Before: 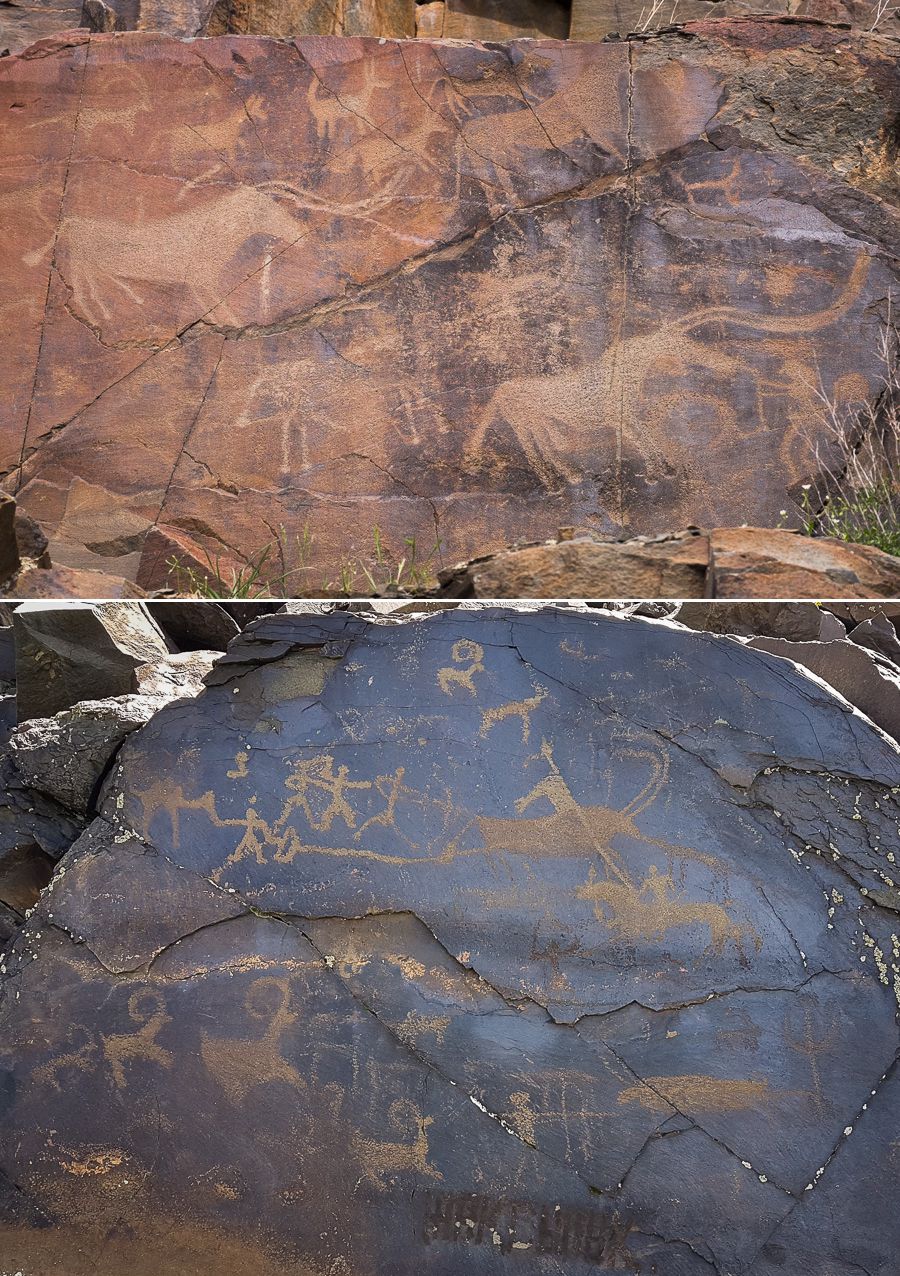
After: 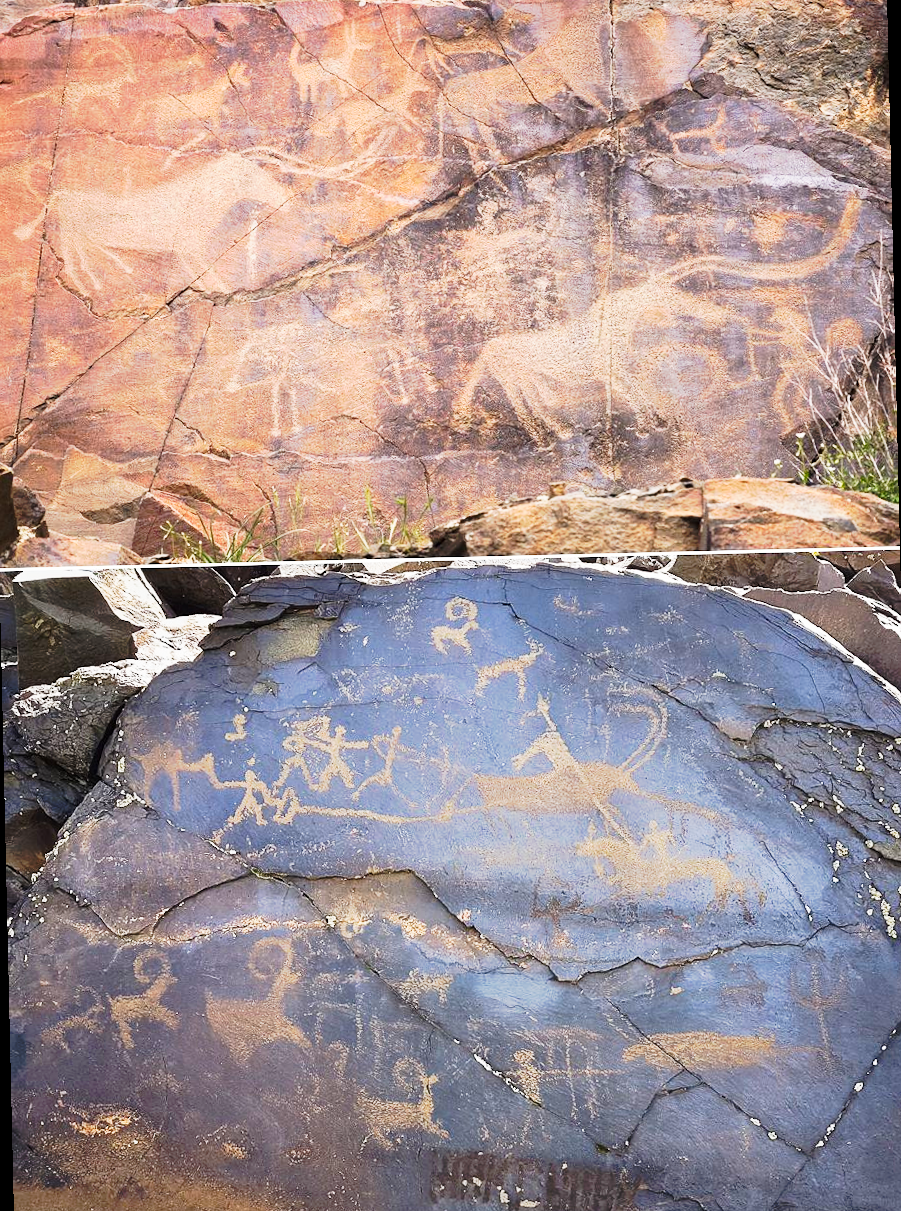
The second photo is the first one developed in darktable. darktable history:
rotate and perspective: rotation -1.32°, lens shift (horizontal) -0.031, crop left 0.015, crop right 0.985, crop top 0.047, crop bottom 0.982
tone curve: curves: ch0 [(0, 0) (0.003, 0.003) (0.011, 0.013) (0.025, 0.029) (0.044, 0.052) (0.069, 0.081) (0.1, 0.116) (0.136, 0.158) (0.177, 0.207) (0.224, 0.268) (0.277, 0.373) (0.335, 0.465) (0.399, 0.565) (0.468, 0.674) (0.543, 0.79) (0.623, 0.853) (0.709, 0.918) (0.801, 0.956) (0.898, 0.977) (1, 1)], preserve colors none
